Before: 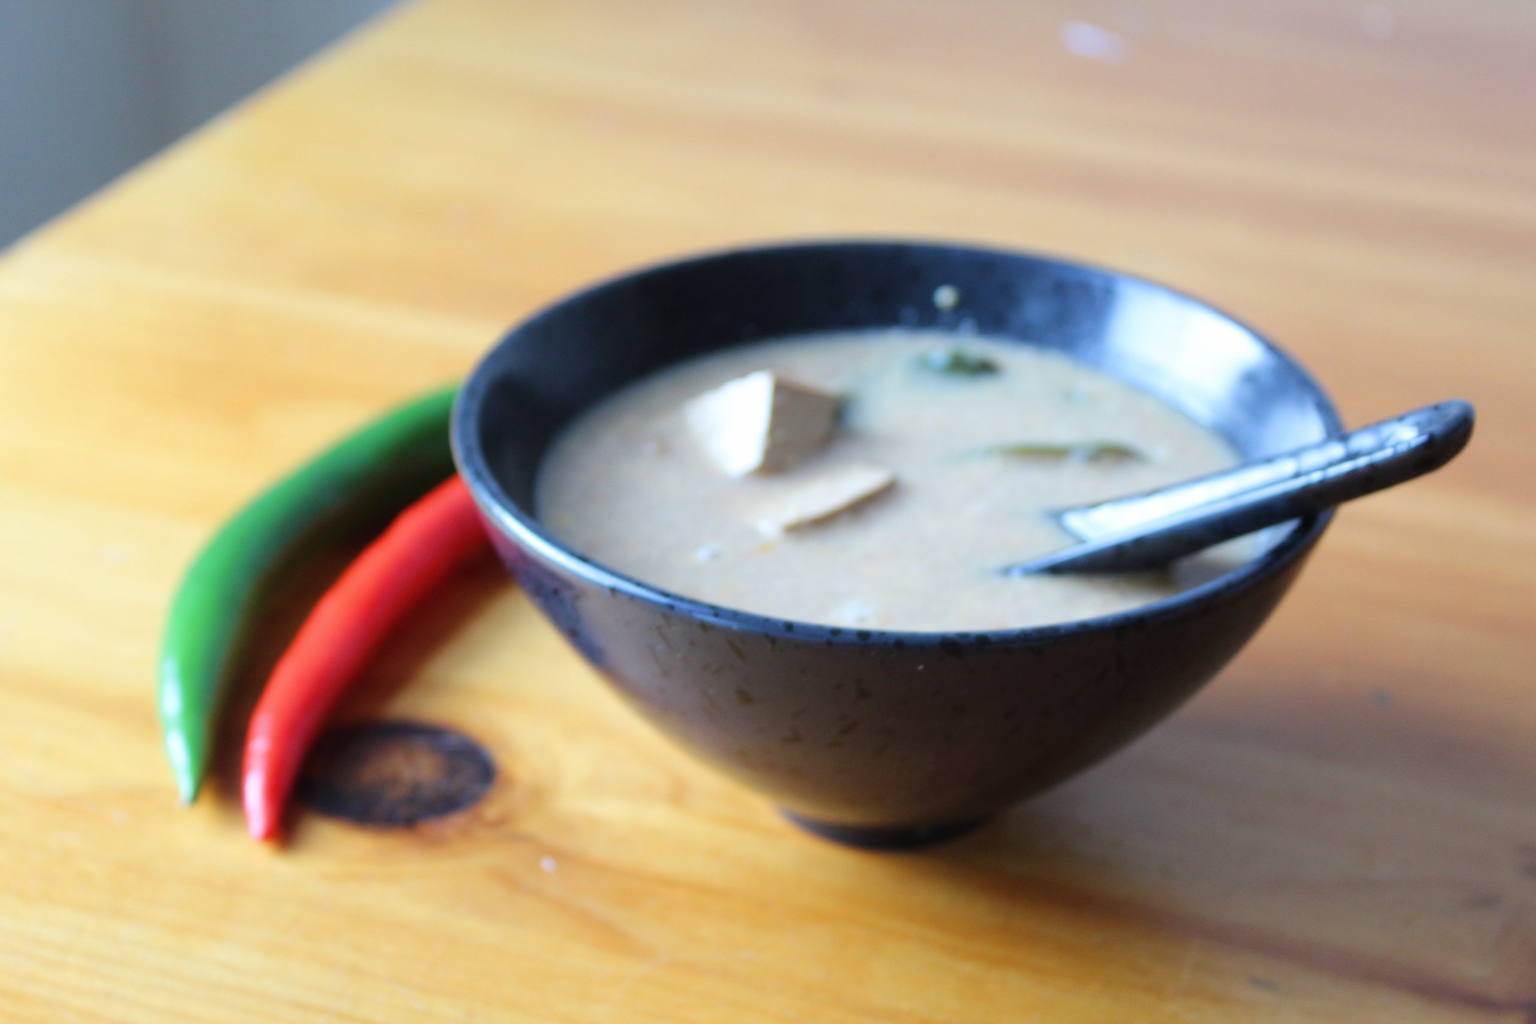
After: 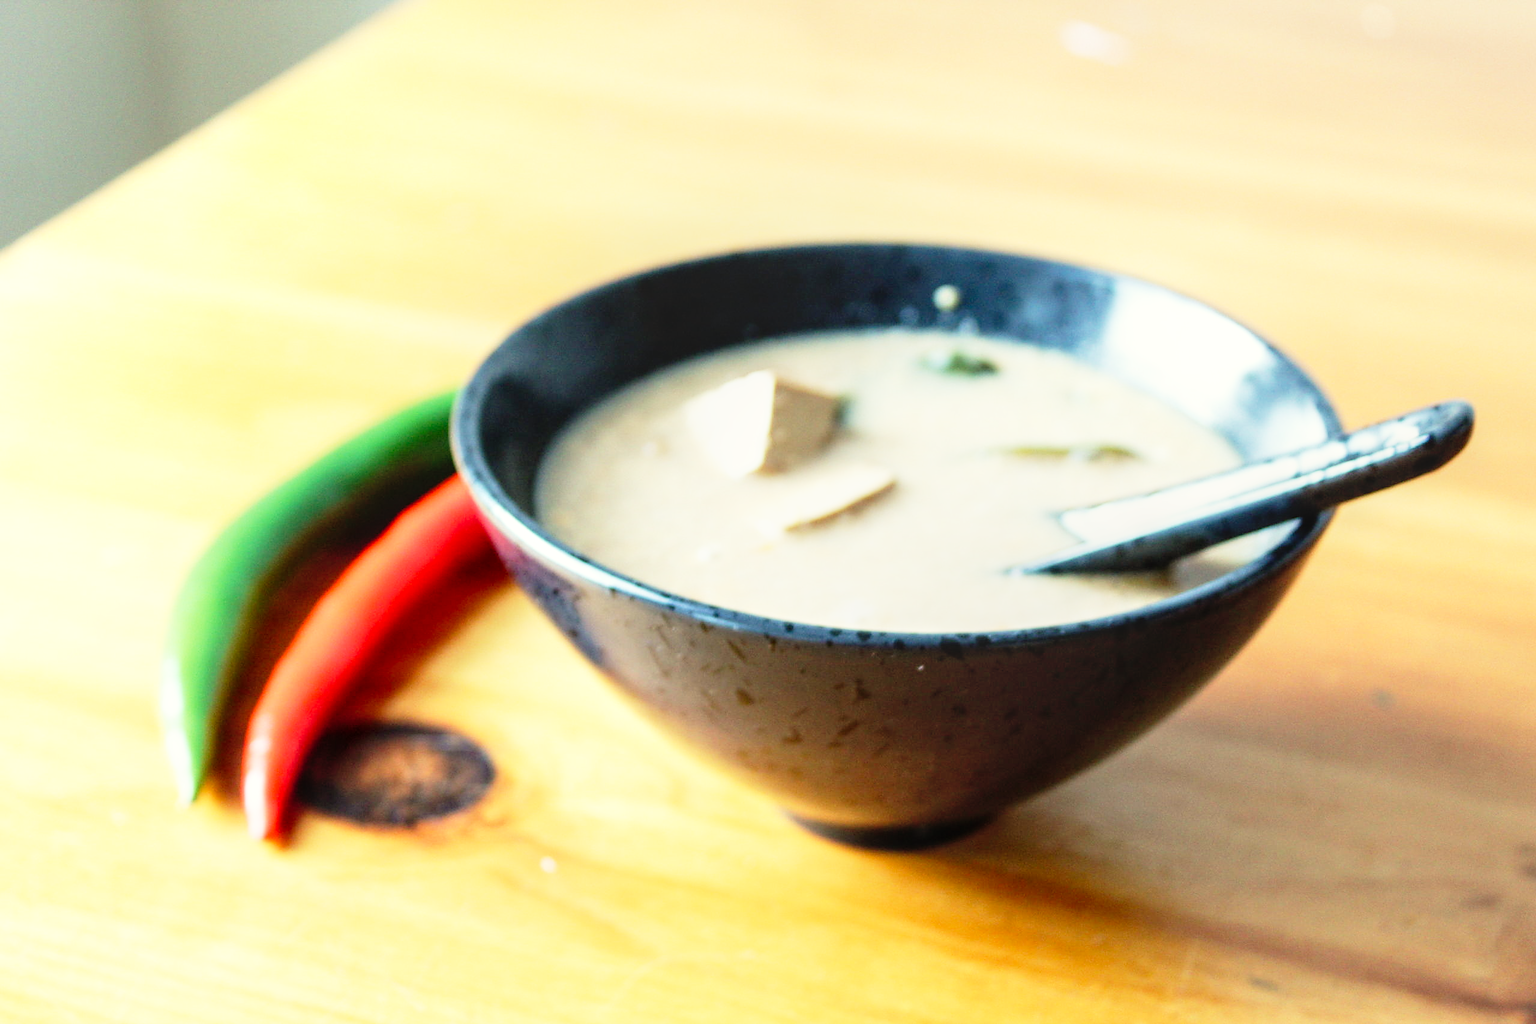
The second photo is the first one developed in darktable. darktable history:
white balance: red 1.08, blue 0.791
base curve: curves: ch0 [(0, 0) (0.012, 0.01) (0.073, 0.168) (0.31, 0.711) (0.645, 0.957) (1, 1)], preserve colors none
local contrast: detail 130%
sharpen: on, module defaults
